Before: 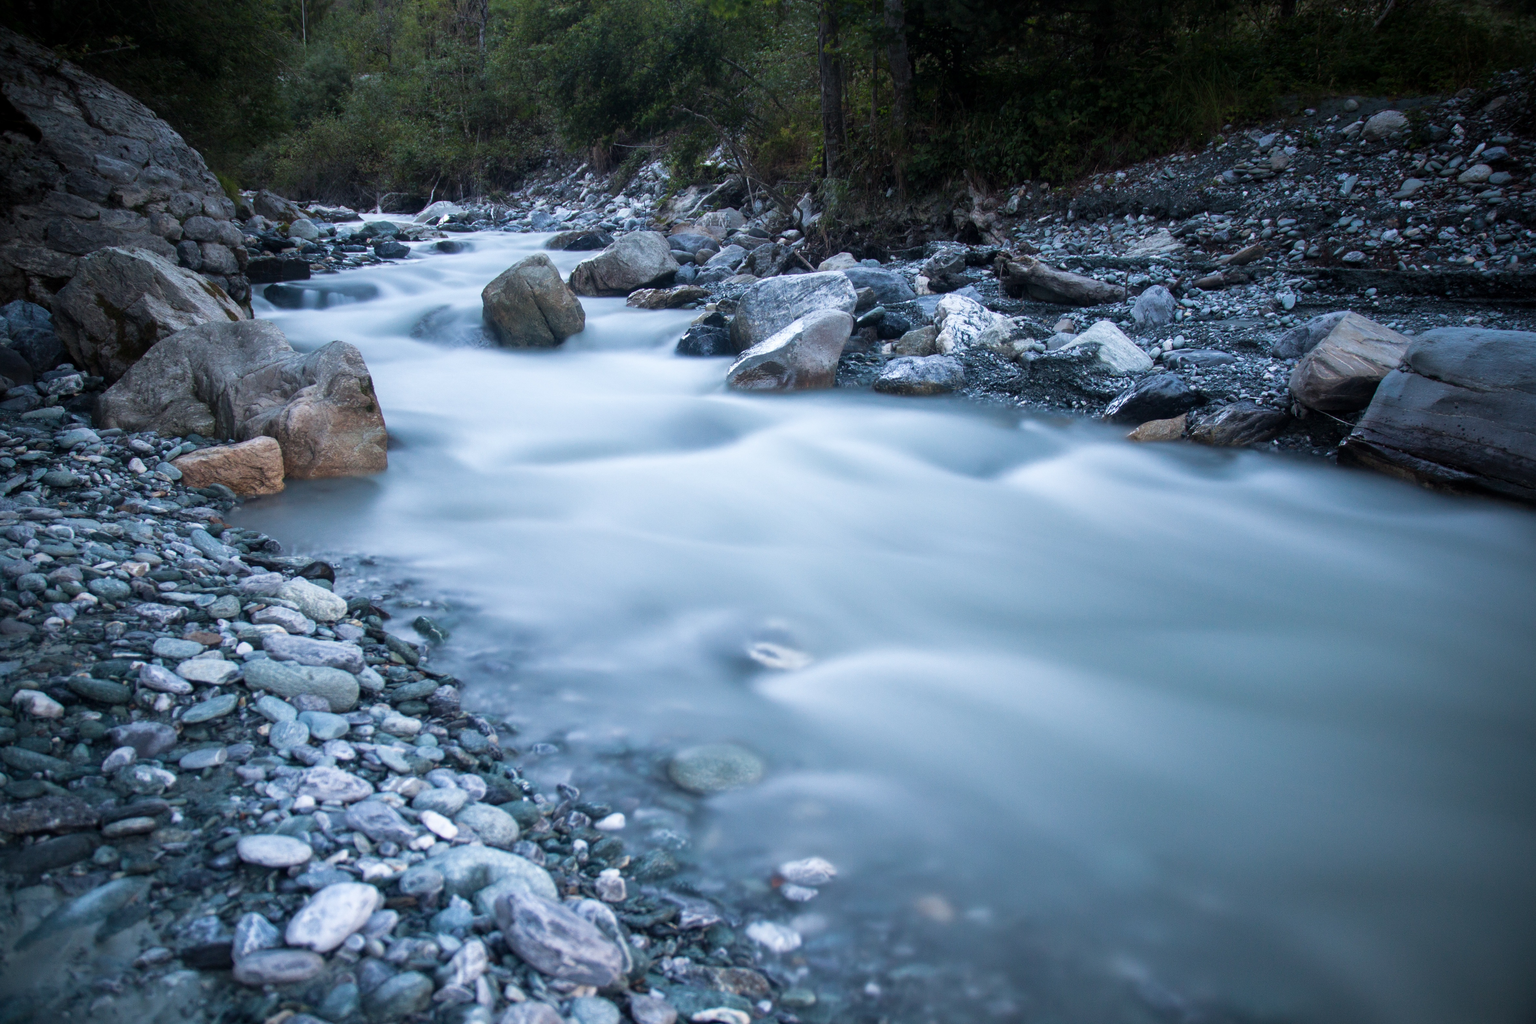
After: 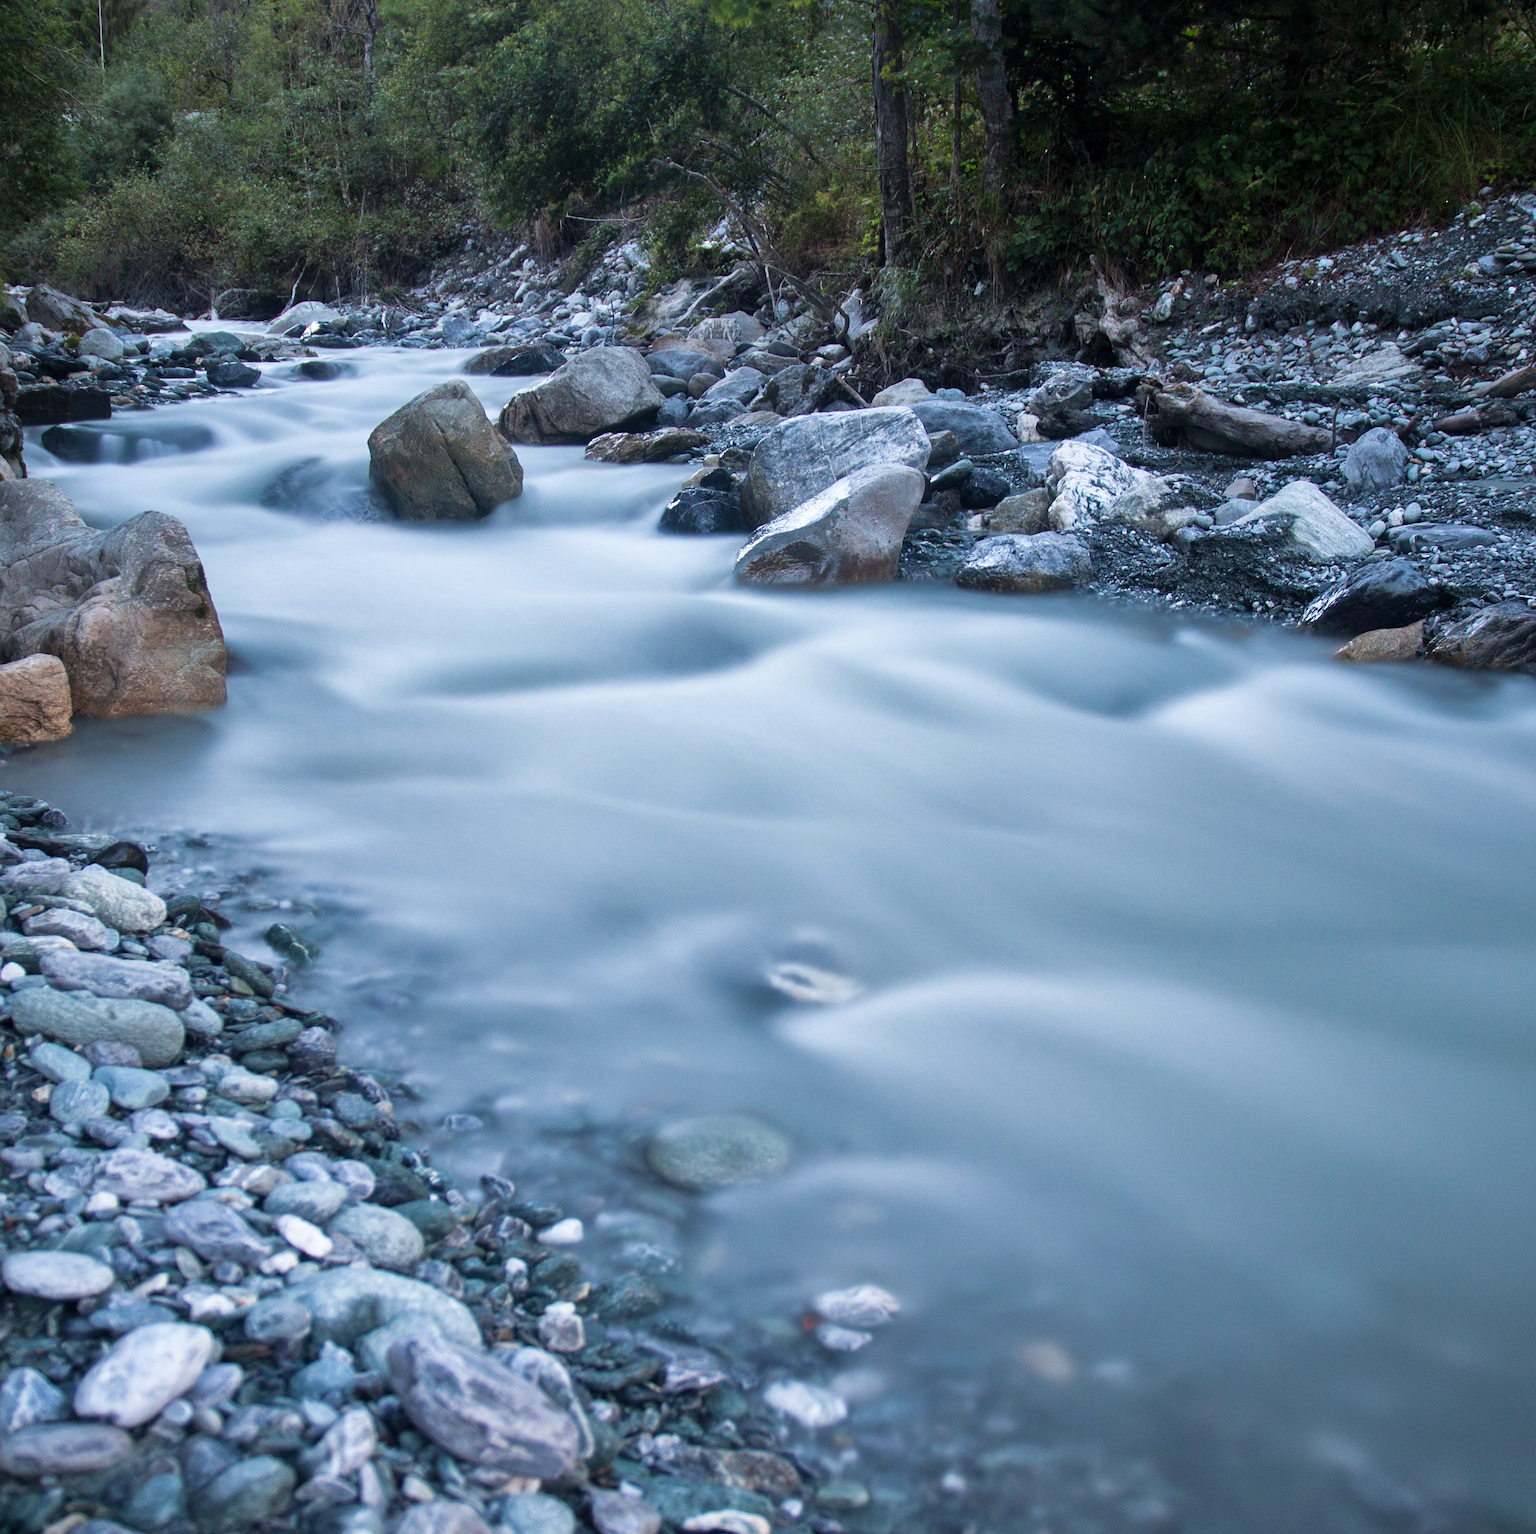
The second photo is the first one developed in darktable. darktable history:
sharpen: amount 0.209
shadows and highlights: soften with gaussian
crop and rotate: left 15.424%, right 17.835%
